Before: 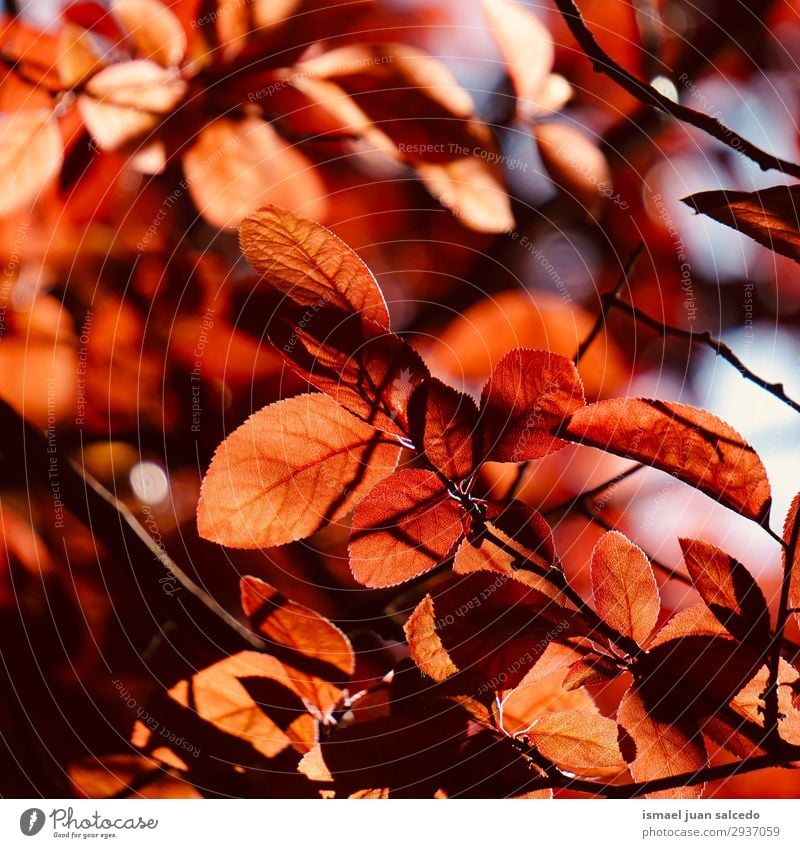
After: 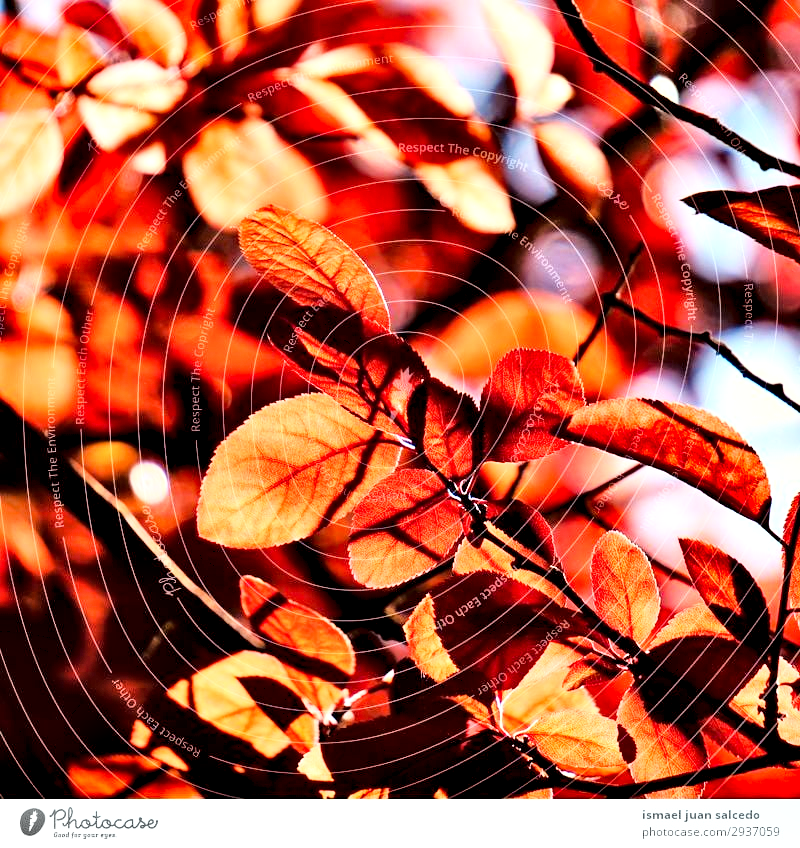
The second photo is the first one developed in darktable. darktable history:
contrast equalizer: y [[0.6 ×6], [0.55 ×6], [0 ×6], [0 ×6], [0 ×6]]
tone equalizer: -7 EV 0.148 EV, -6 EV 0.571 EV, -5 EV 1.13 EV, -4 EV 1.32 EV, -3 EV 1.14 EV, -2 EV 0.6 EV, -1 EV 0.165 EV
base curve: curves: ch0 [(0, 0) (0.028, 0.03) (0.121, 0.232) (0.46, 0.748) (0.859, 0.968) (1, 1)]
local contrast: mode bilateral grid, contrast 21, coarseness 51, detail 120%, midtone range 0.2
